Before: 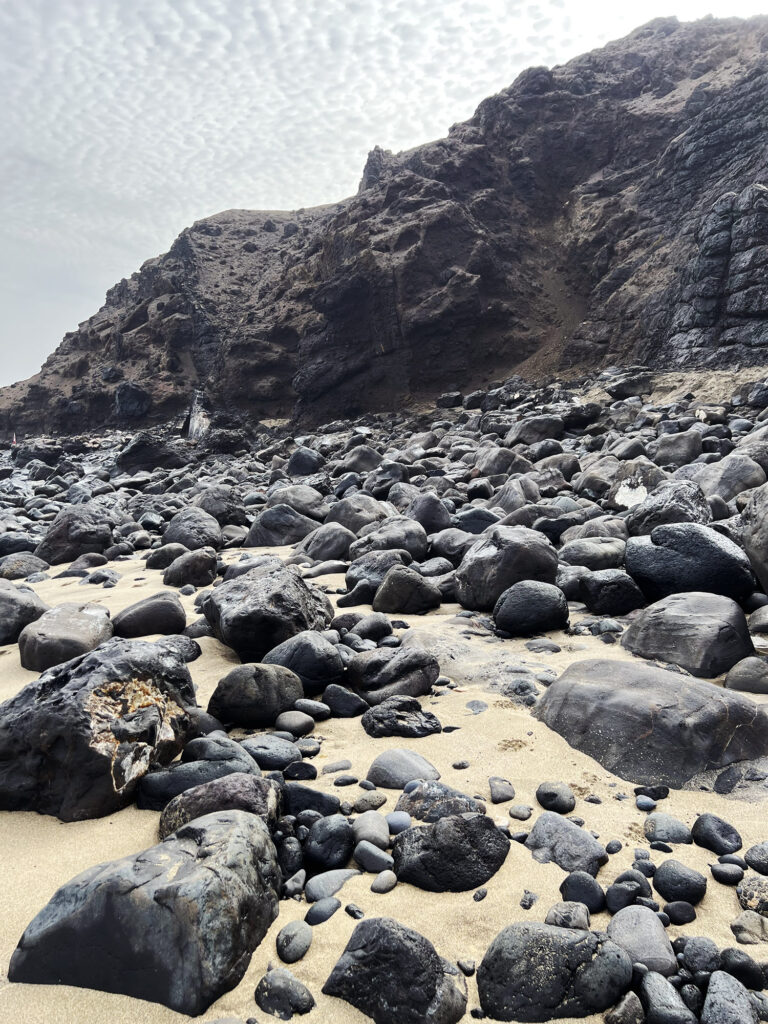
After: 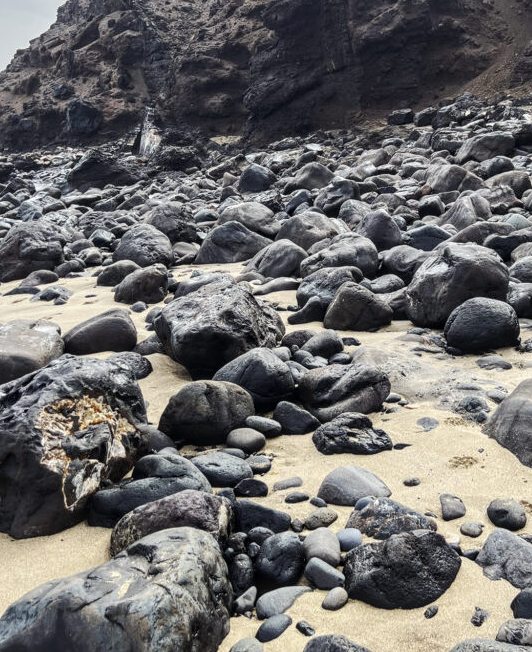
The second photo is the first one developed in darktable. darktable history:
crop: left 6.488%, top 27.668%, right 24.183%, bottom 8.656%
local contrast: on, module defaults
